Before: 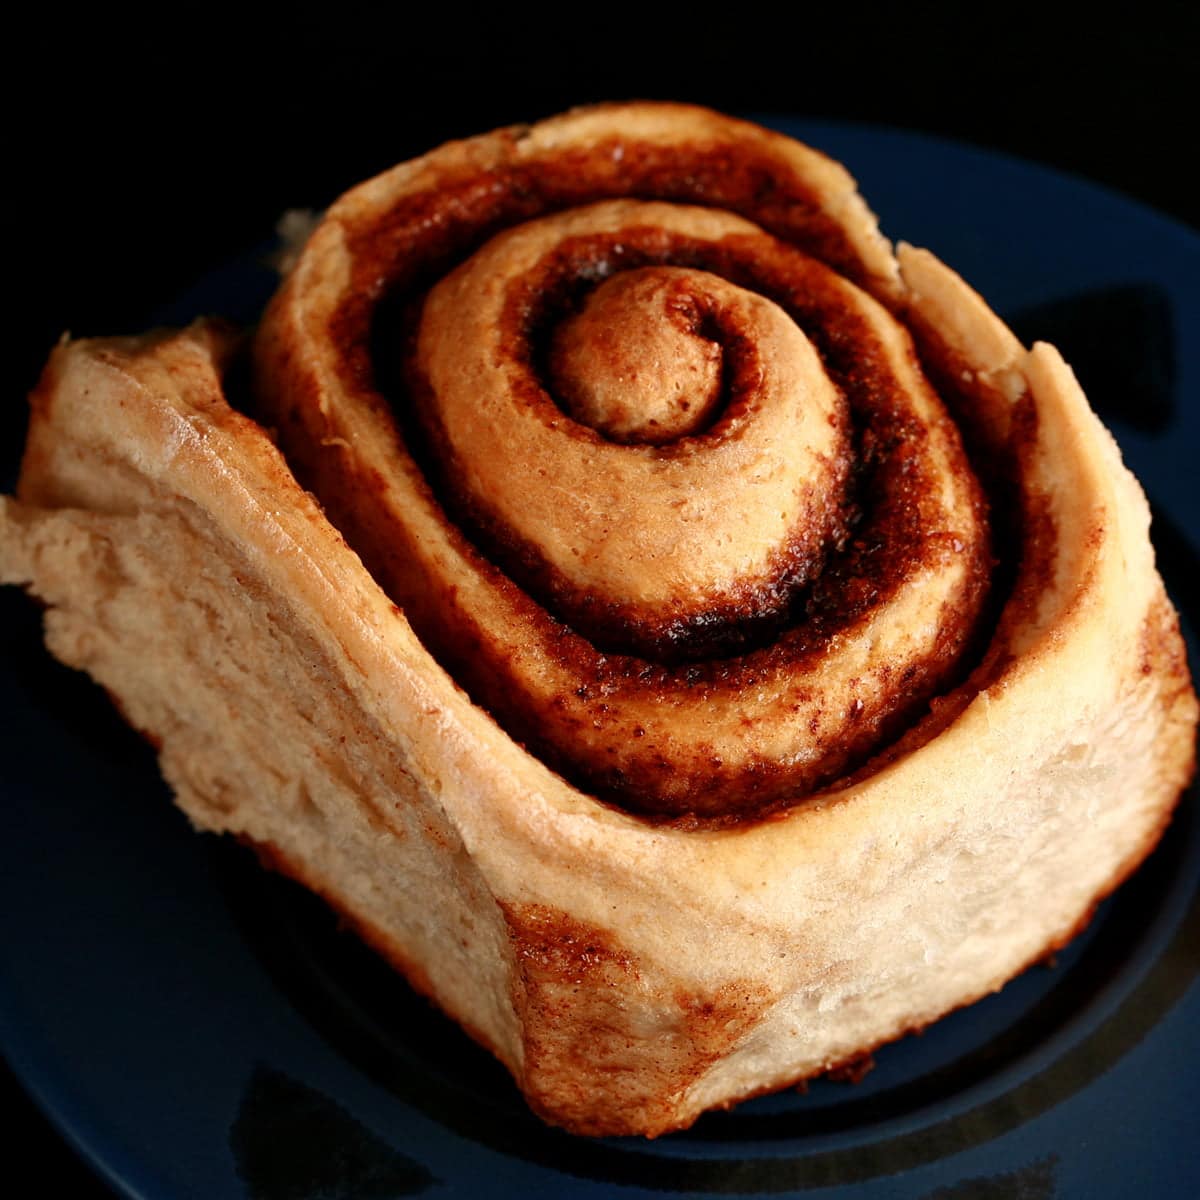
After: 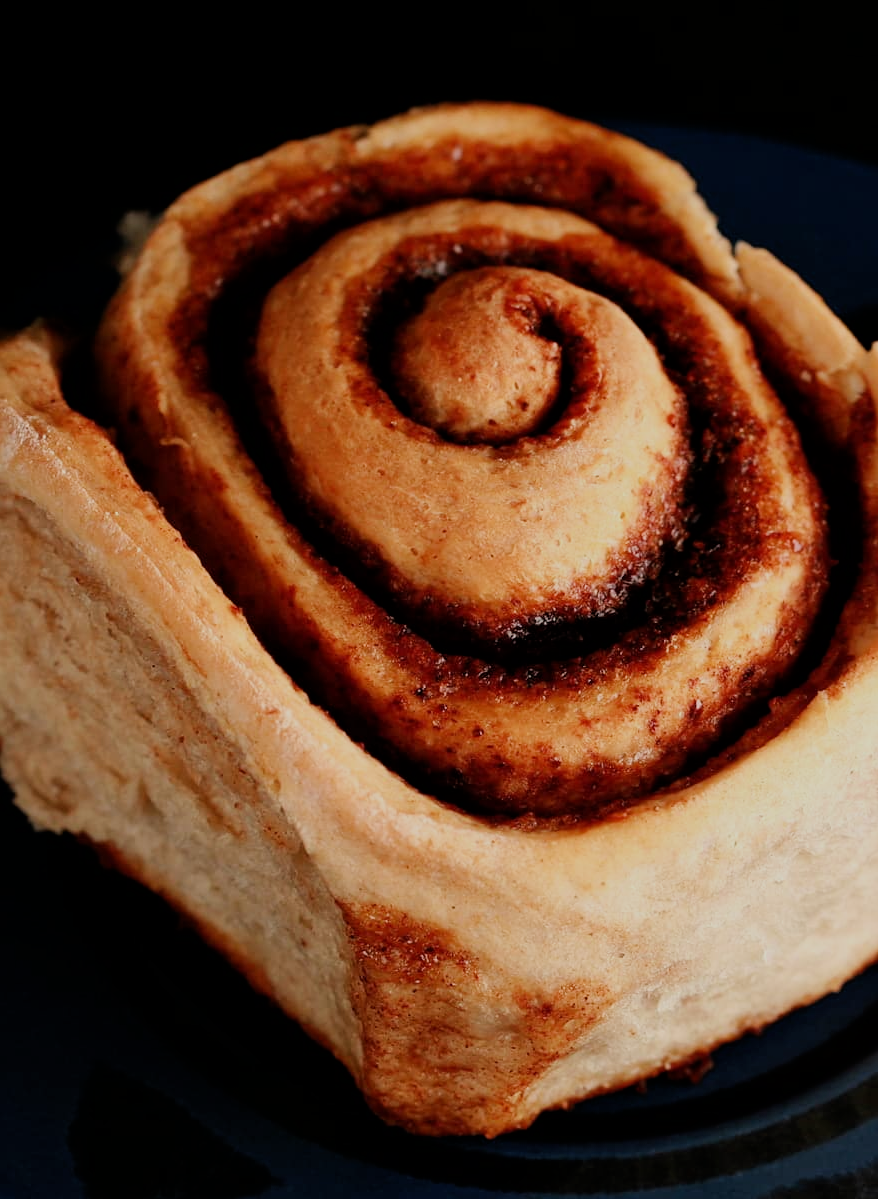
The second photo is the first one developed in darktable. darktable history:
crop: left 13.443%, right 13.31%
filmic rgb: black relative exposure -7.65 EV, white relative exposure 4.56 EV, hardness 3.61
